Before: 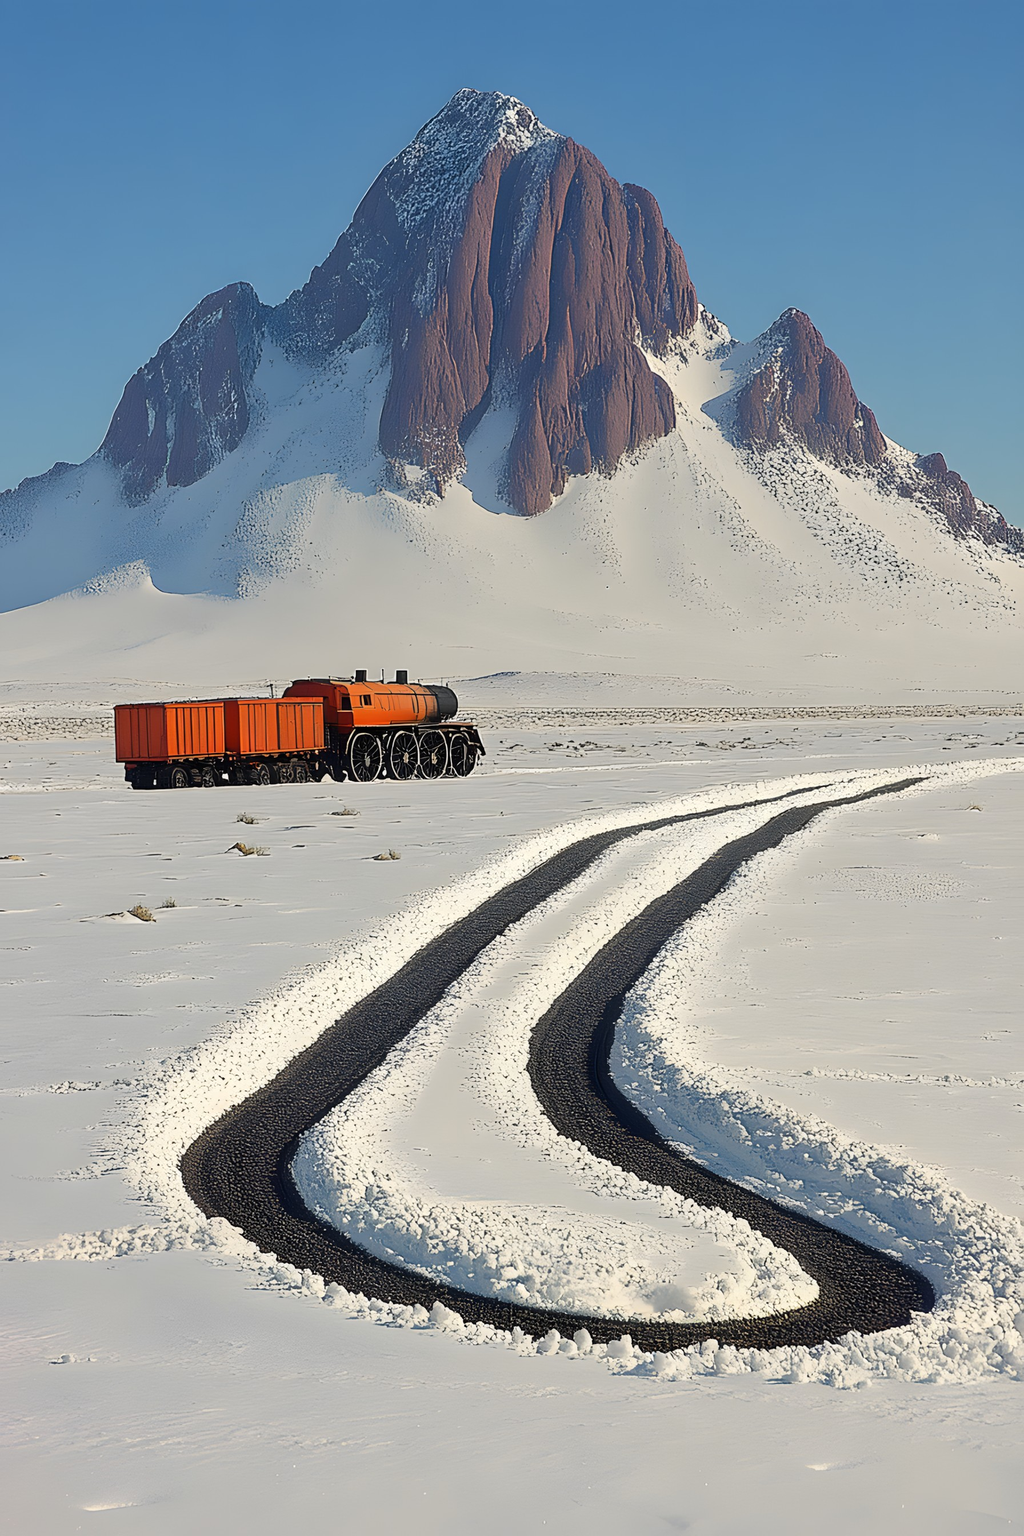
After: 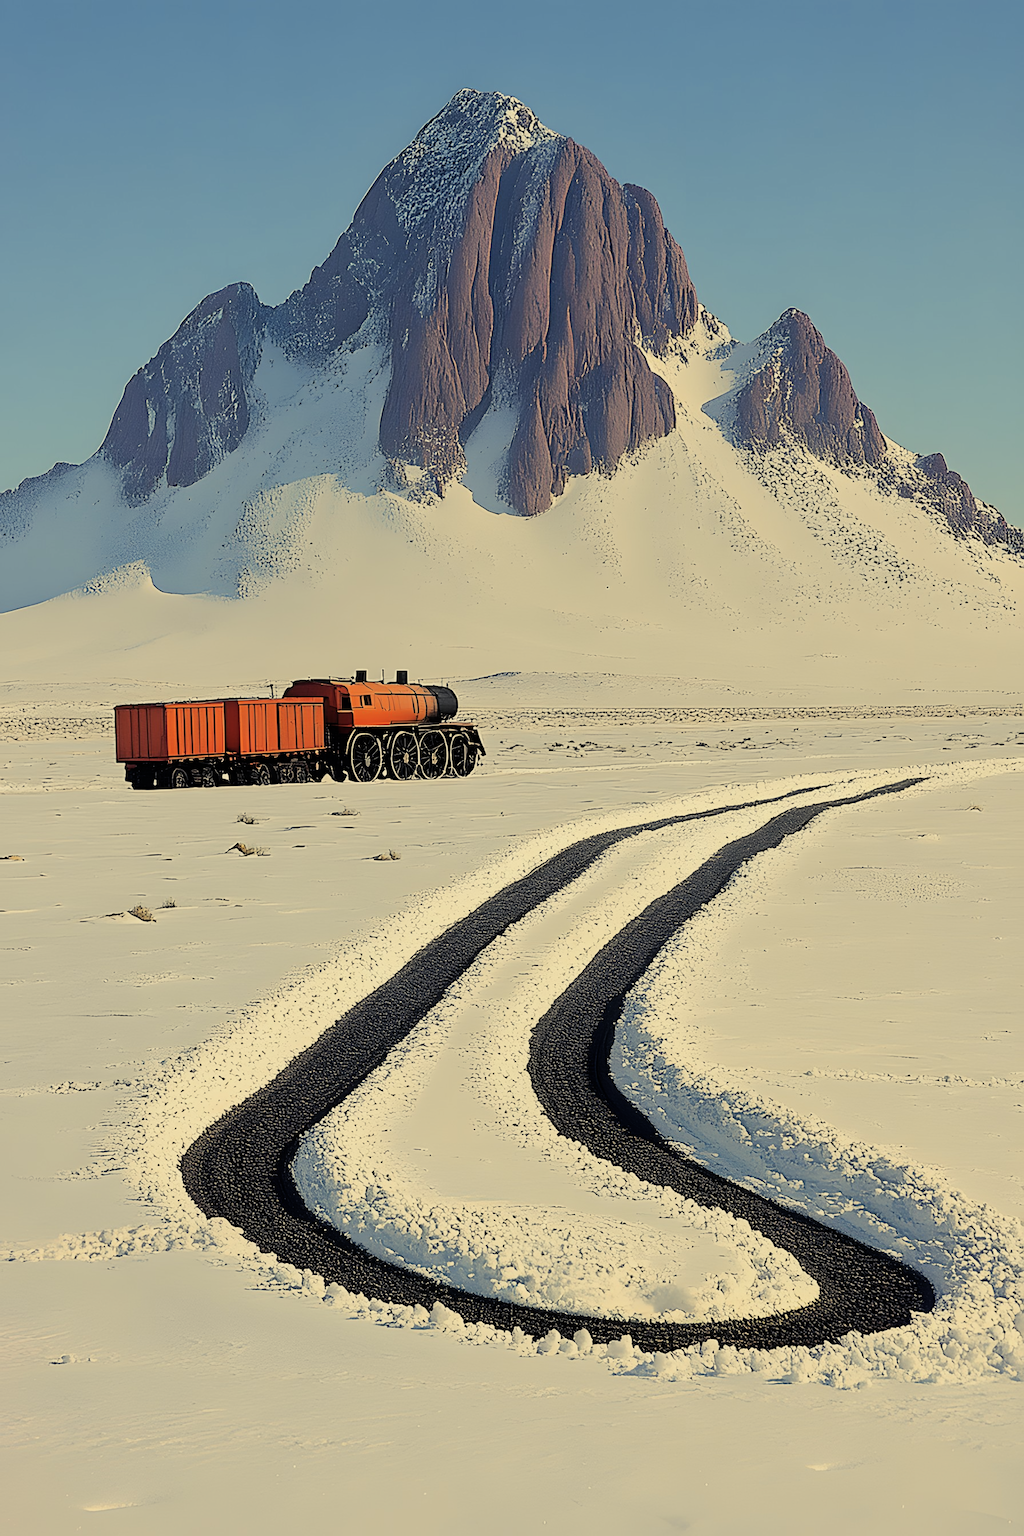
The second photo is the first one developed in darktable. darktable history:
color balance rgb: shadows lift › chroma 2%, shadows lift › hue 263°, highlights gain › chroma 8%, highlights gain › hue 84°, linear chroma grading › global chroma -15%, saturation formula JzAzBz (2021)
sharpen: amount 0.2
tone equalizer: -8 EV -0.417 EV, -7 EV -0.389 EV, -6 EV -0.333 EV, -5 EV -0.222 EV, -3 EV 0.222 EV, -2 EV 0.333 EV, -1 EV 0.389 EV, +0 EV 0.417 EV, edges refinement/feathering 500, mask exposure compensation -1.57 EV, preserve details no
filmic rgb: black relative exposure -7.65 EV, white relative exposure 4.56 EV, hardness 3.61, color science v6 (2022)
